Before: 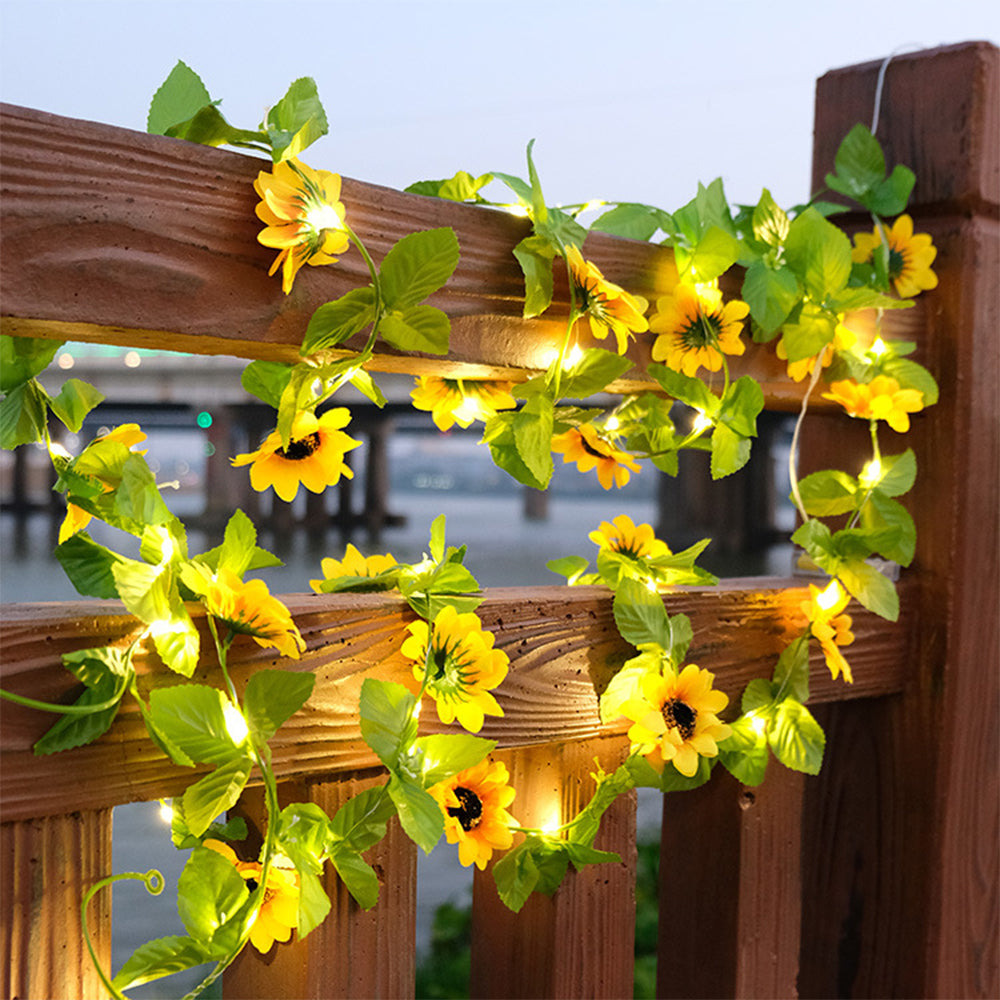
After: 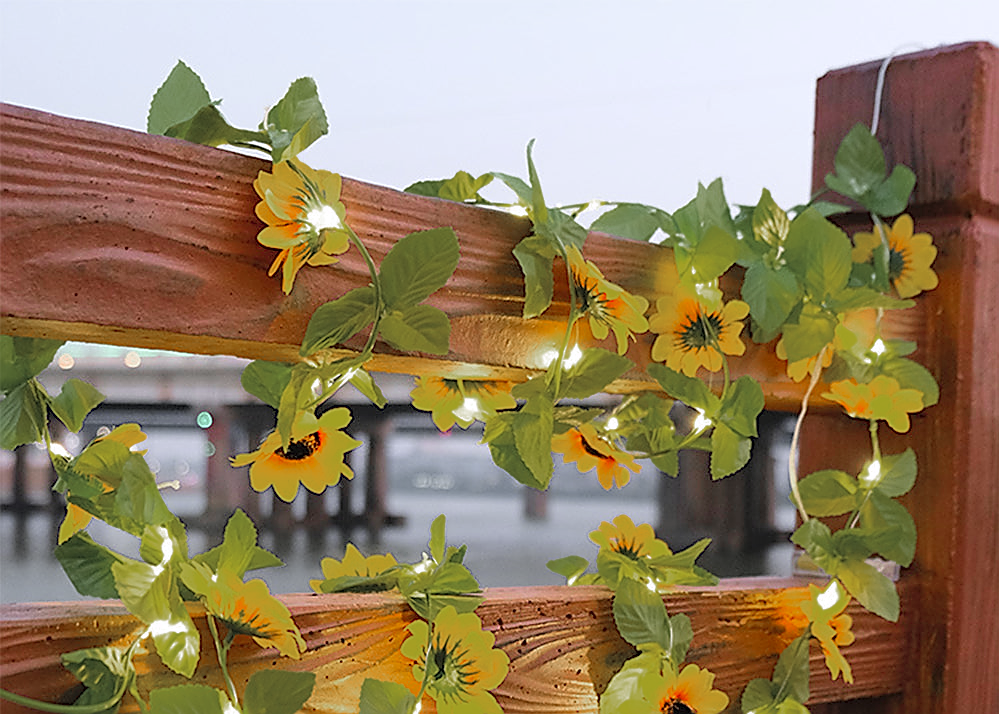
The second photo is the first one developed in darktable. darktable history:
contrast brightness saturation: brightness 0.15
sharpen: radius 1.4, amount 1.25, threshold 0.7
crop: bottom 28.576%
white balance: red 1.004, blue 1.024
color zones: curves: ch0 [(0, 0.48) (0.209, 0.398) (0.305, 0.332) (0.429, 0.493) (0.571, 0.5) (0.714, 0.5) (0.857, 0.5) (1, 0.48)]; ch1 [(0, 0.736) (0.143, 0.625) (0.225, 0.371) (0.429, 0.256) (0.571, 0.241) (0.714, 0.213) (0.857, 0.48) (1, 0.736)]; ch2 [(0, 0.448) (0.143, 0.498) (0.286, 0.5) (0.429, 0.5) (0.571, 0.5) (0.714, 0.5) (0.857, 0.5) (1, 0.448)]
